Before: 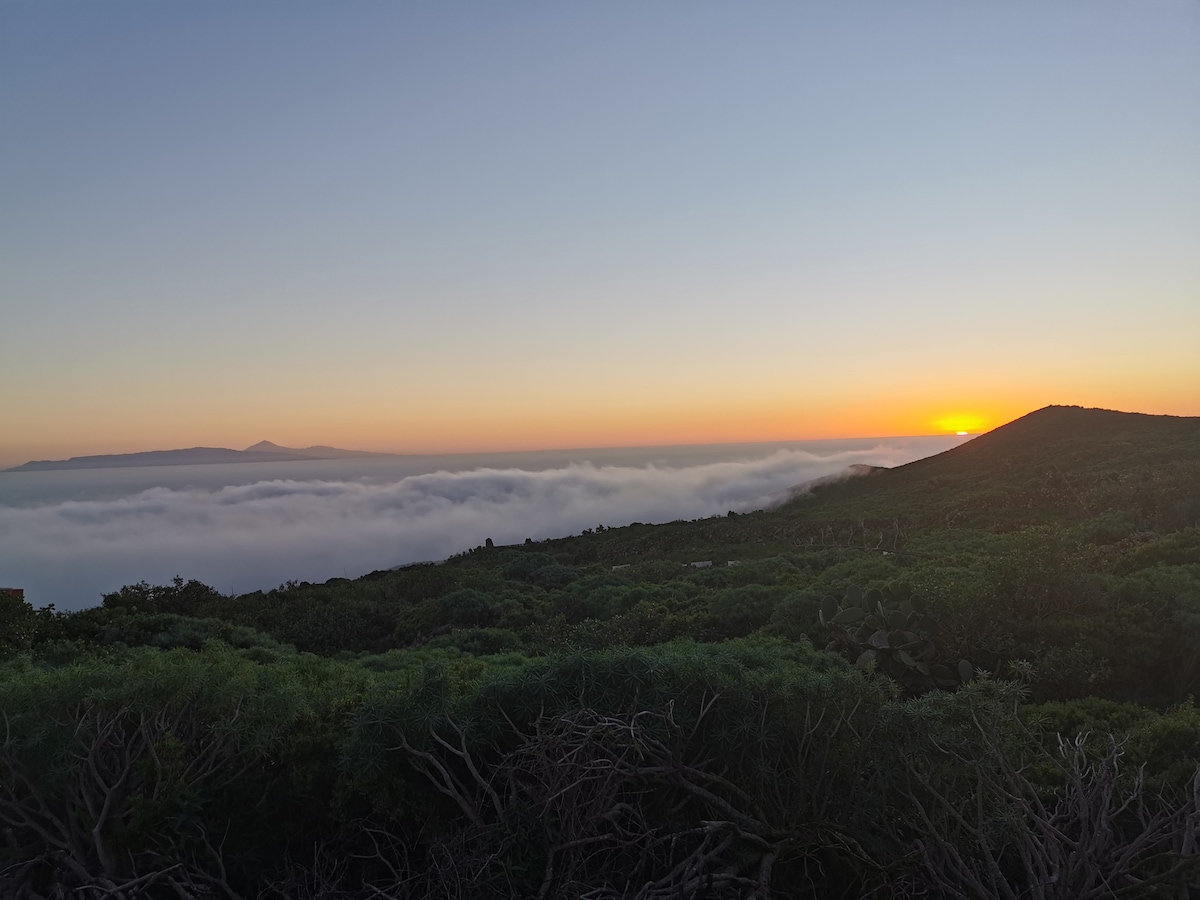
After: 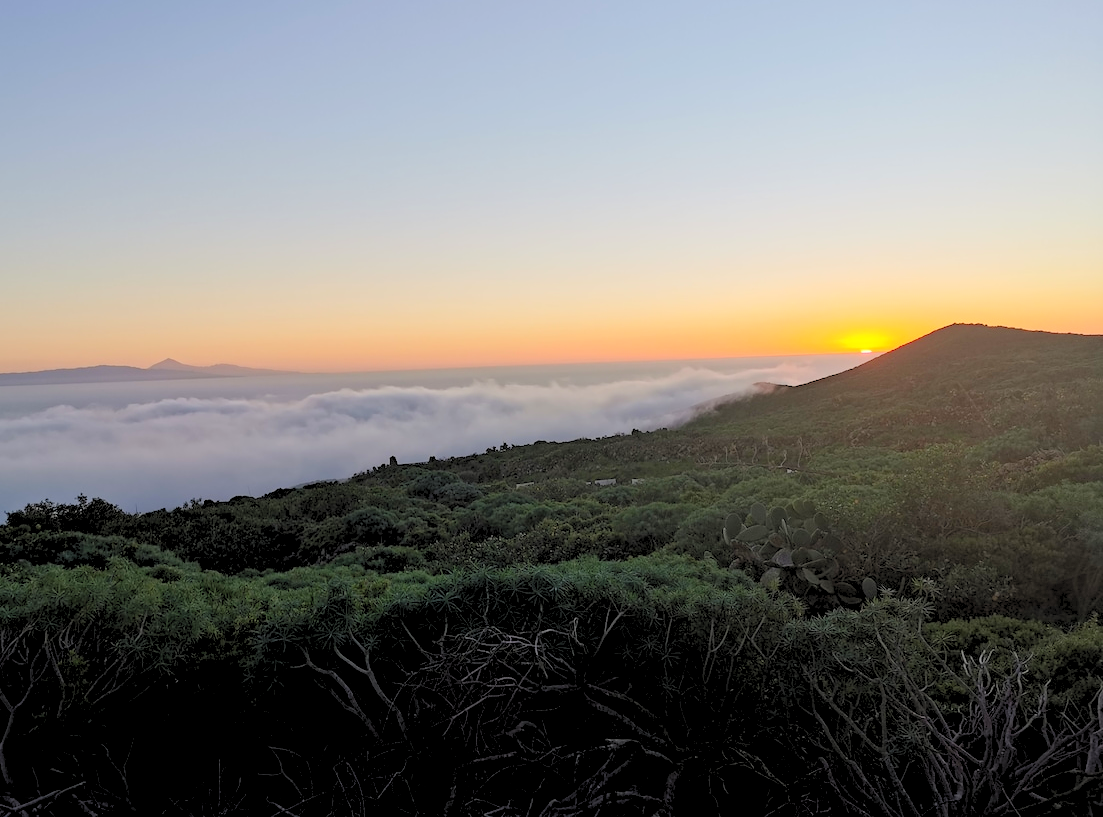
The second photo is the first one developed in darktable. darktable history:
crop and rotate: left 8.059%, top 9.146%
levels: levels [0.093, 0.434, 0.988]
